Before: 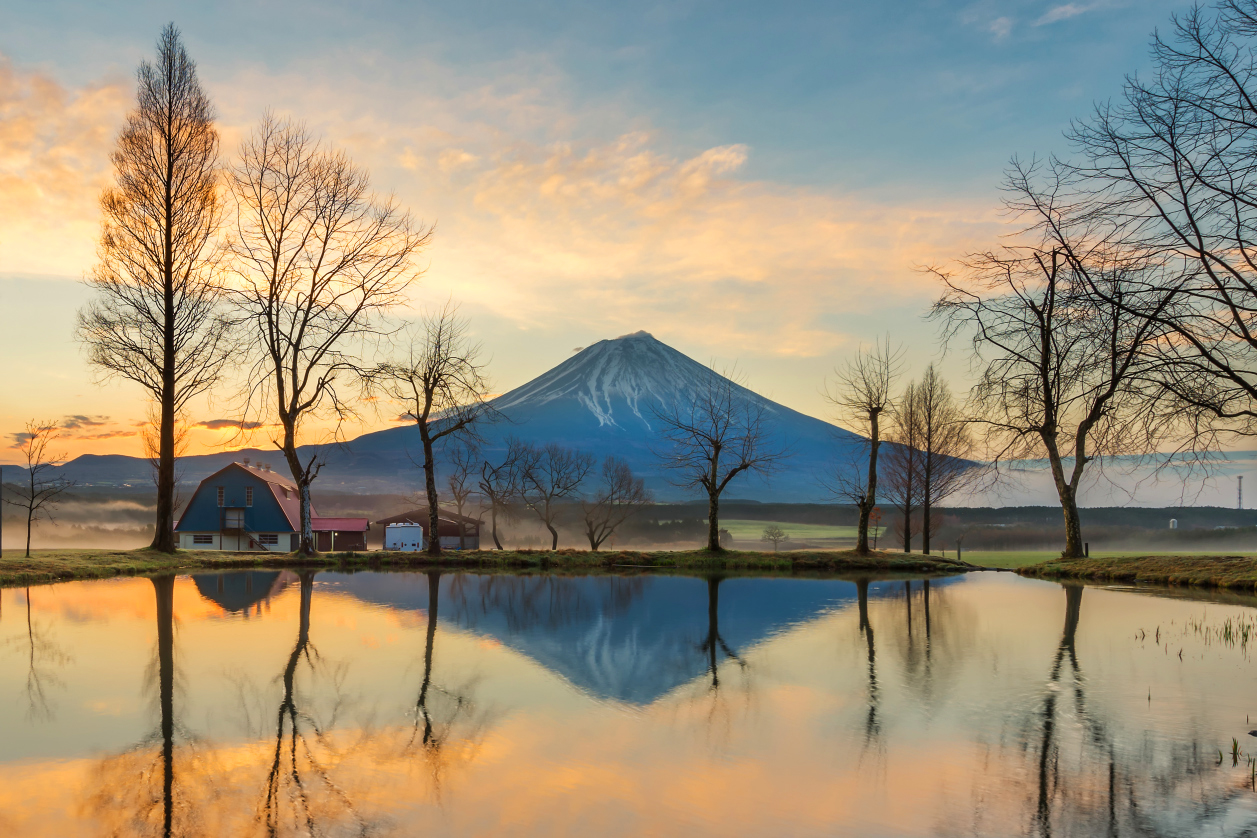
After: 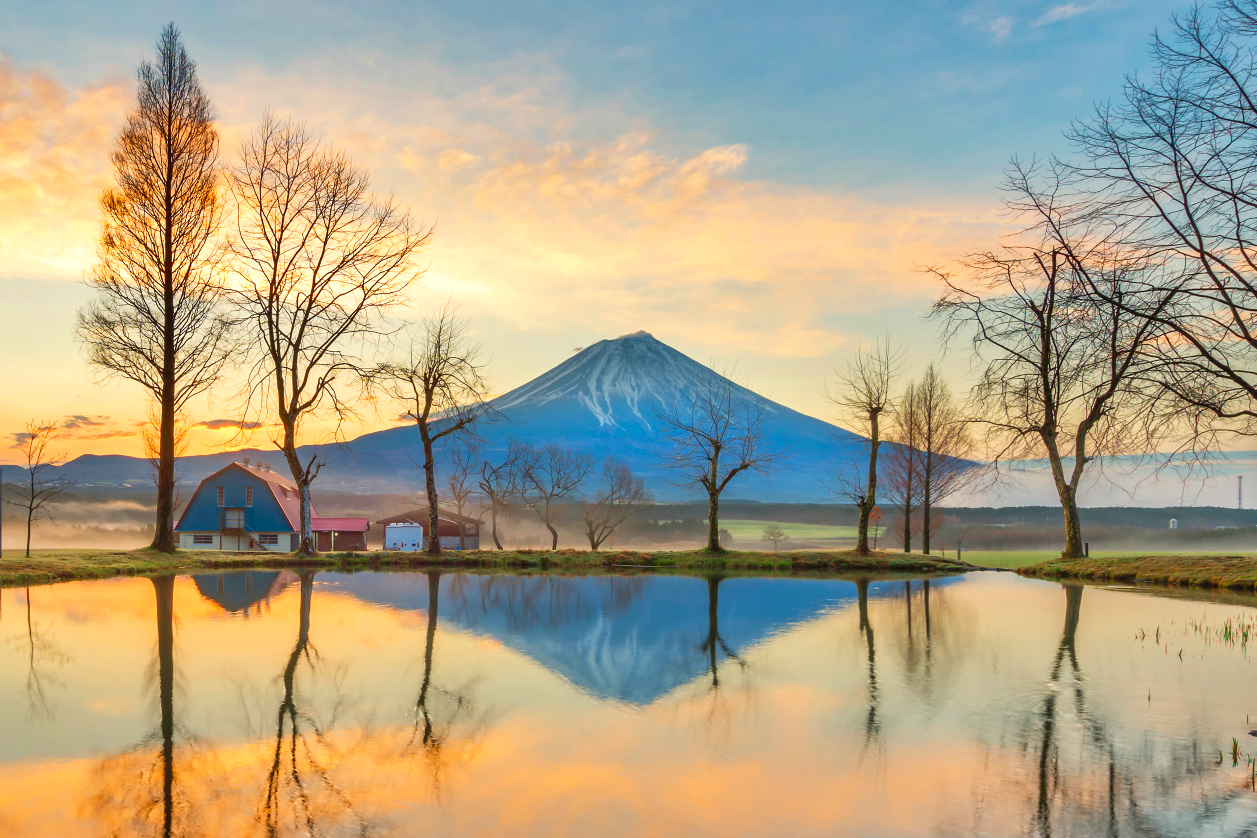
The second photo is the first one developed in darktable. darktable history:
levels: levels [0, 0.397, 0.955]
shadows and highlights: low approximation 0.01, soften with gaussian
